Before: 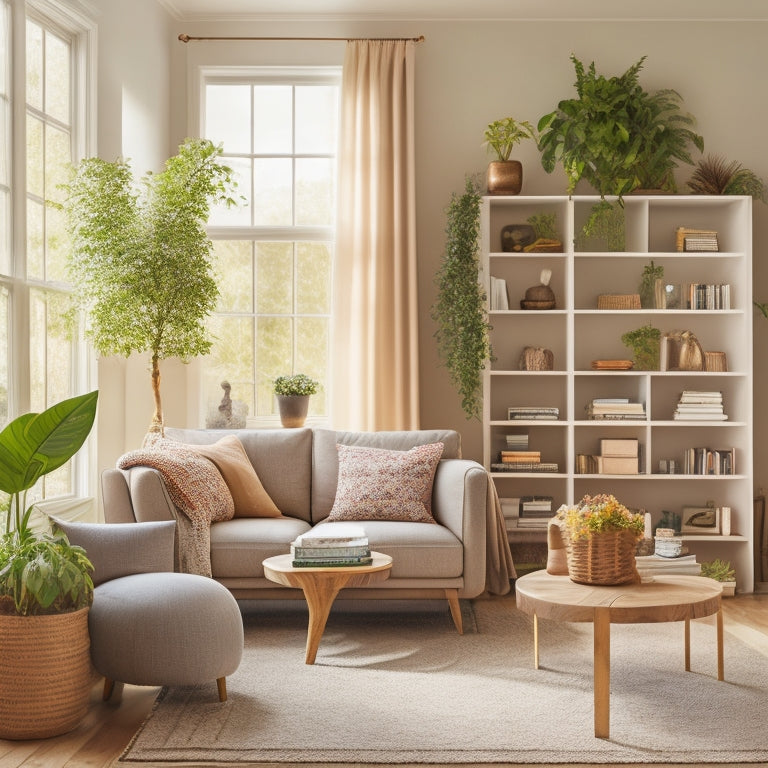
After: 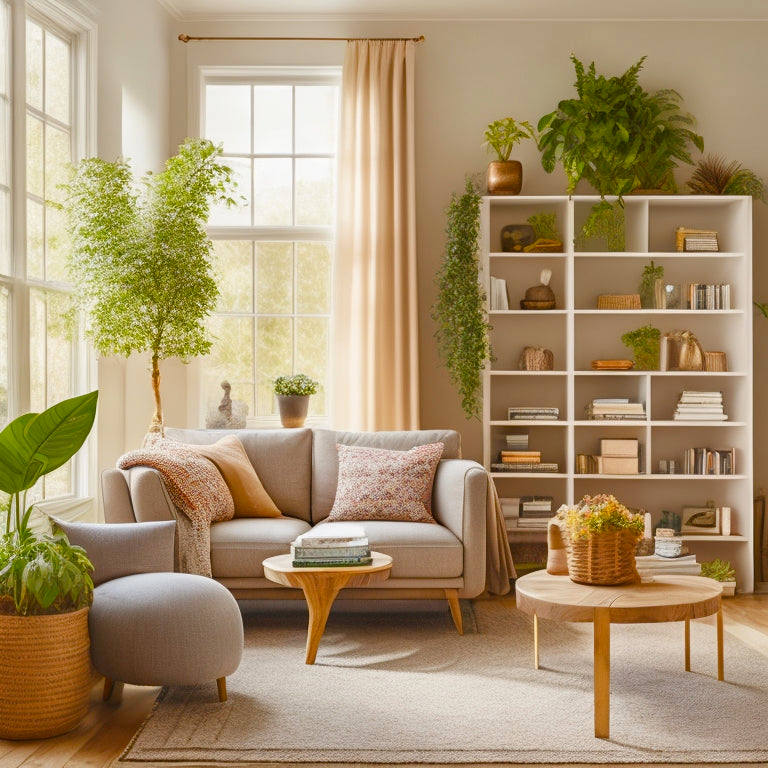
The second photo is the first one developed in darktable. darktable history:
color balance rgb: perceptual saturation grading › global saturation 34.877%, perceptual saturation grading › highlights -29.904%, perceptual saturation grading › shadows 35.844%
